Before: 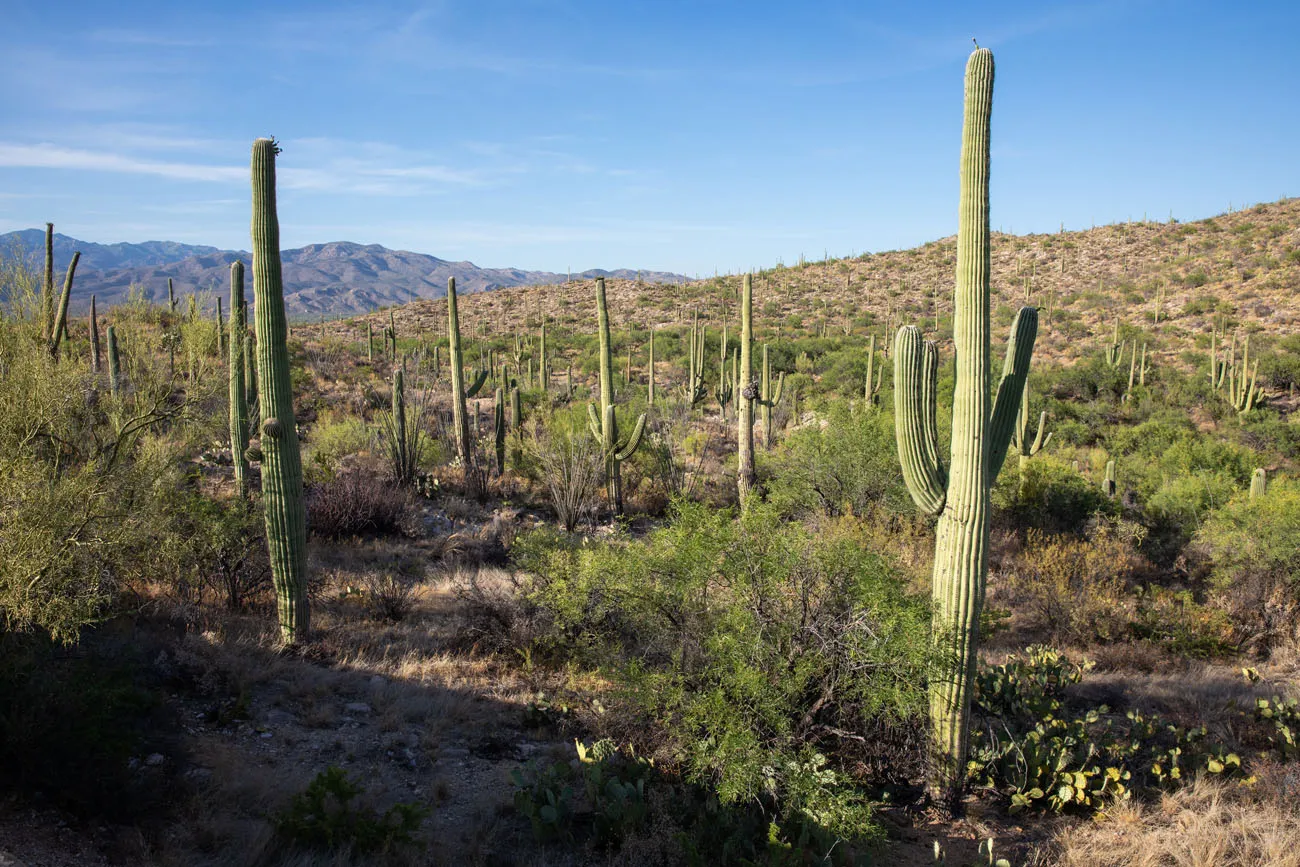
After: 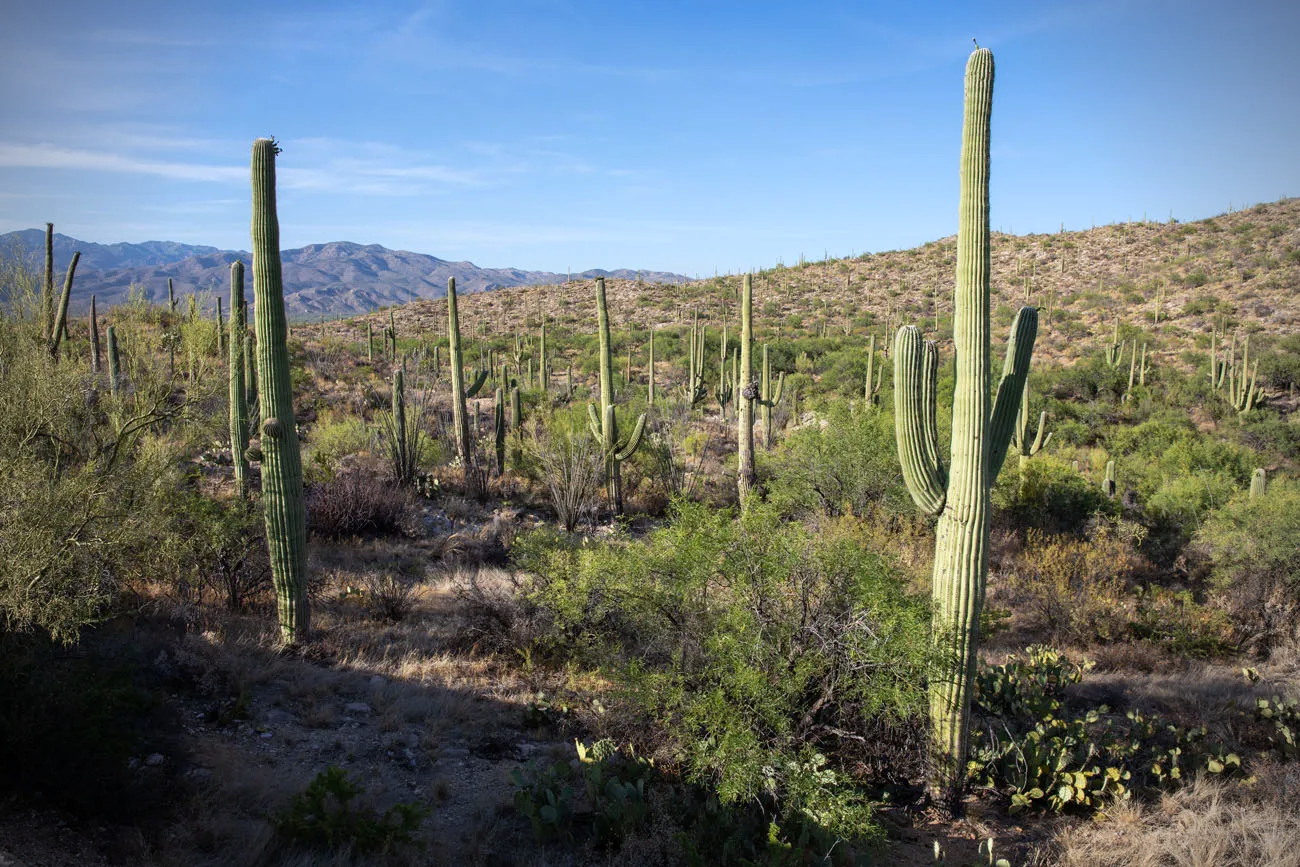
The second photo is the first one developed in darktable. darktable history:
vignetting: on, module defaults
white balance: red 0.976, blue 1.04
